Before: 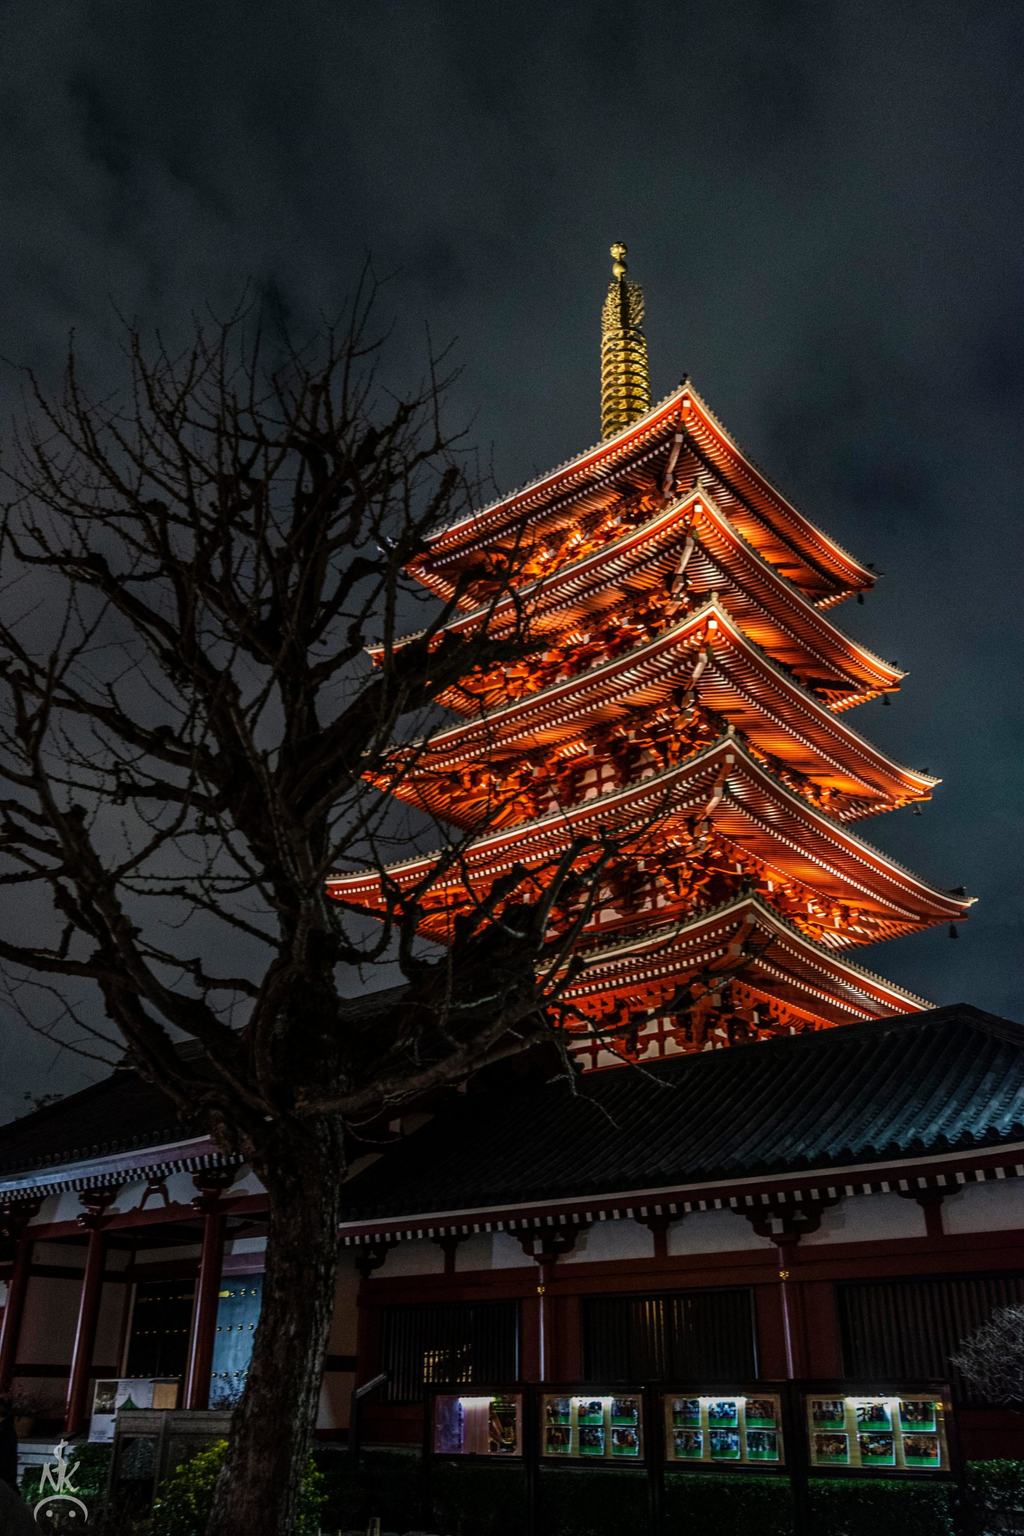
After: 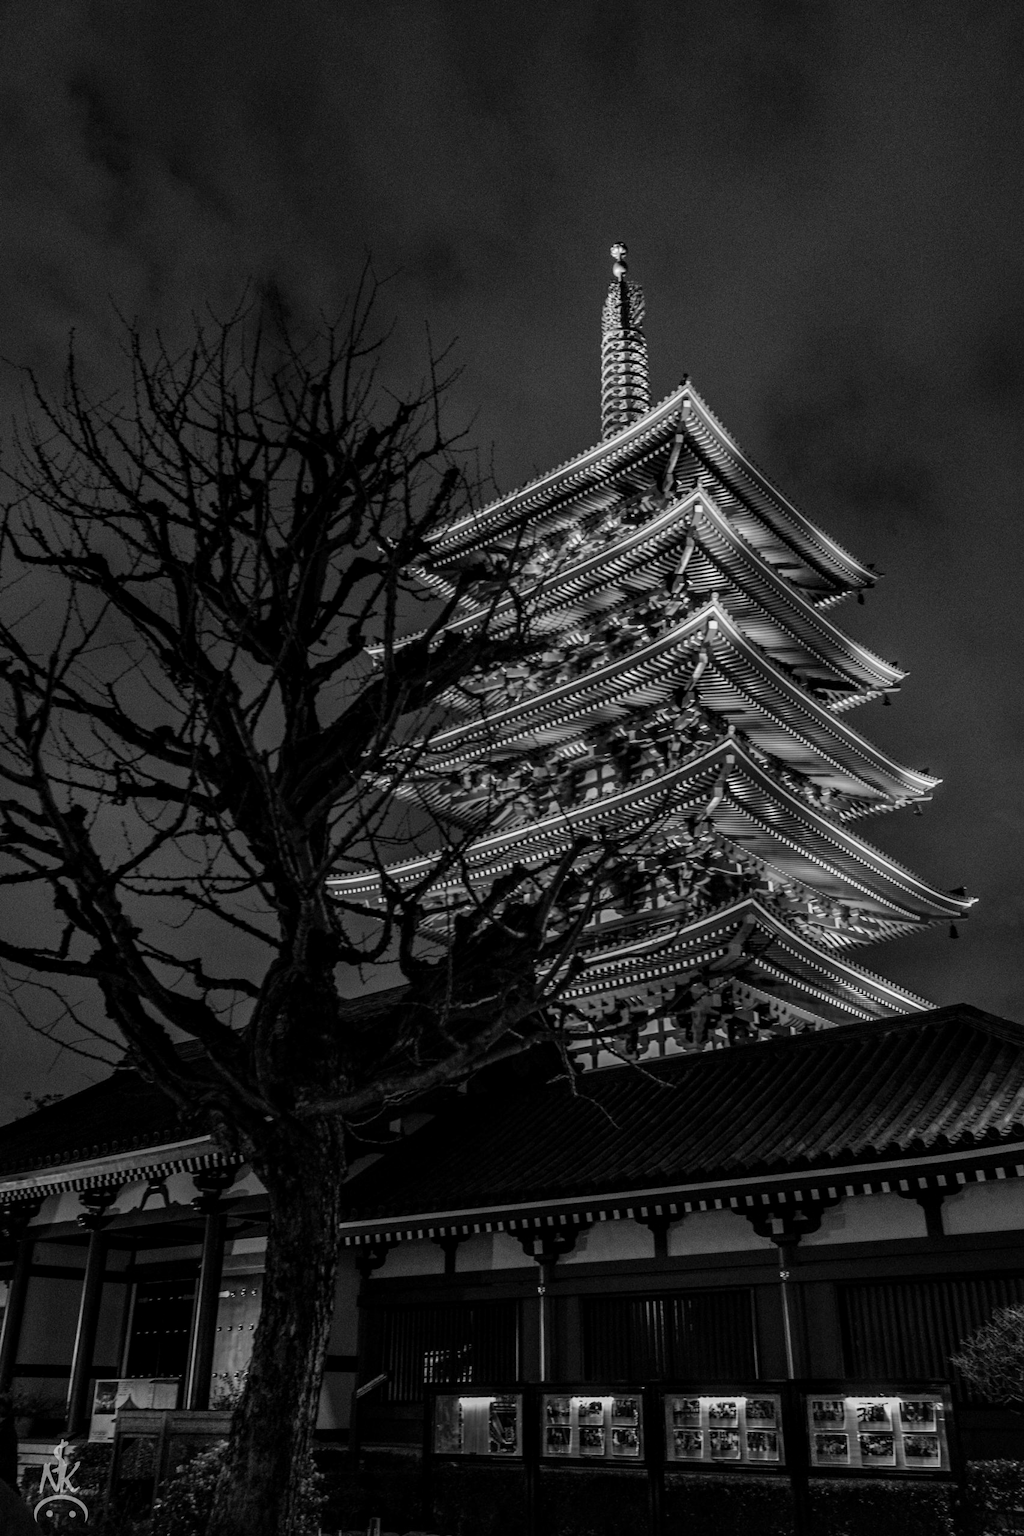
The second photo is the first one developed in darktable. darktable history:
monochrome: size 1
local contrast: mode bilateral grid, contrast 20, coarseness 50, detail 120%, midtone range 0.2
